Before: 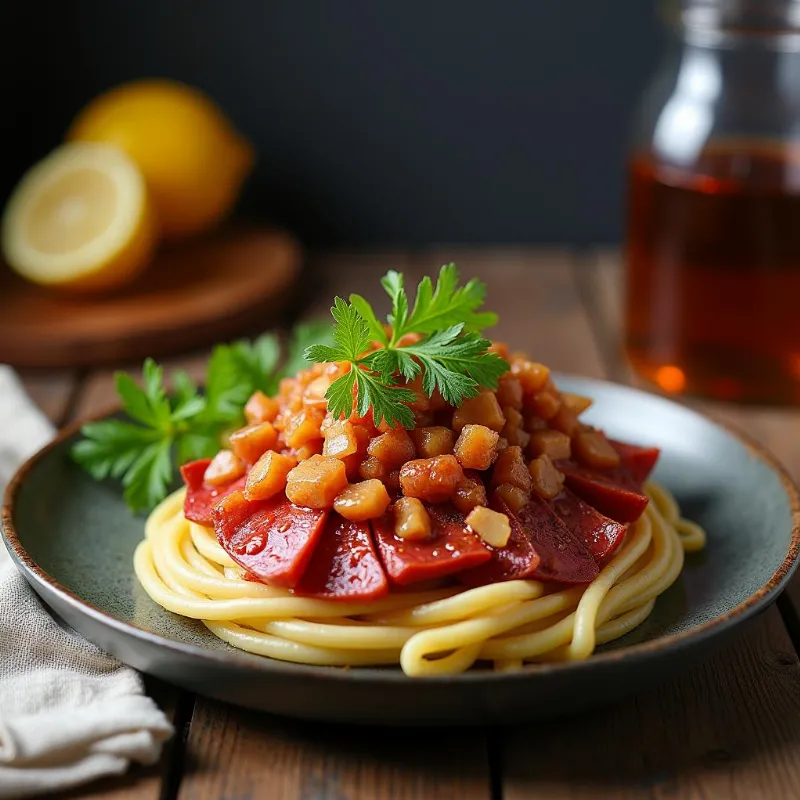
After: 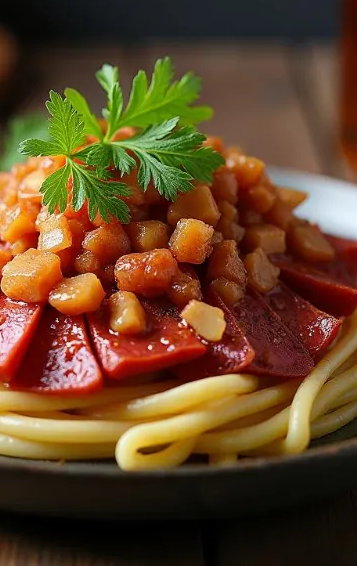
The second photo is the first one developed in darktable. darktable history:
crop: left 35.669%, top 25.865%, right 19.697%, bottom 3.38%
